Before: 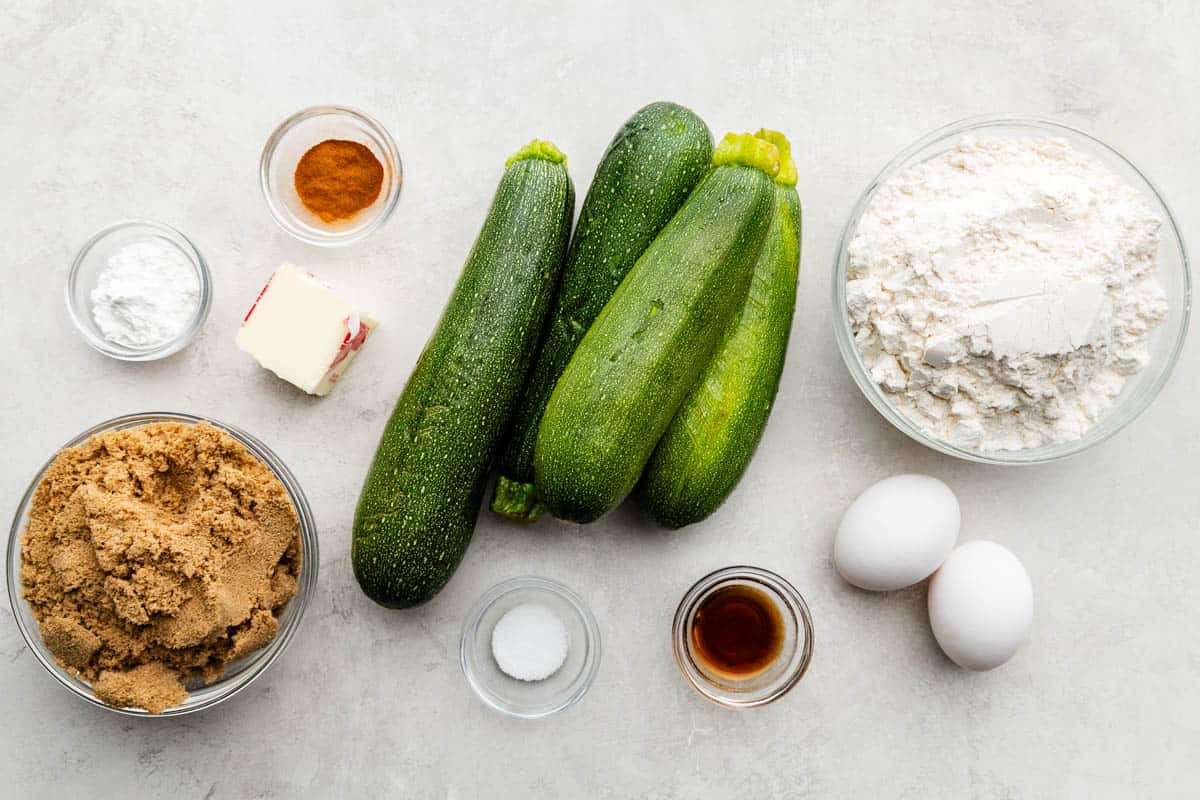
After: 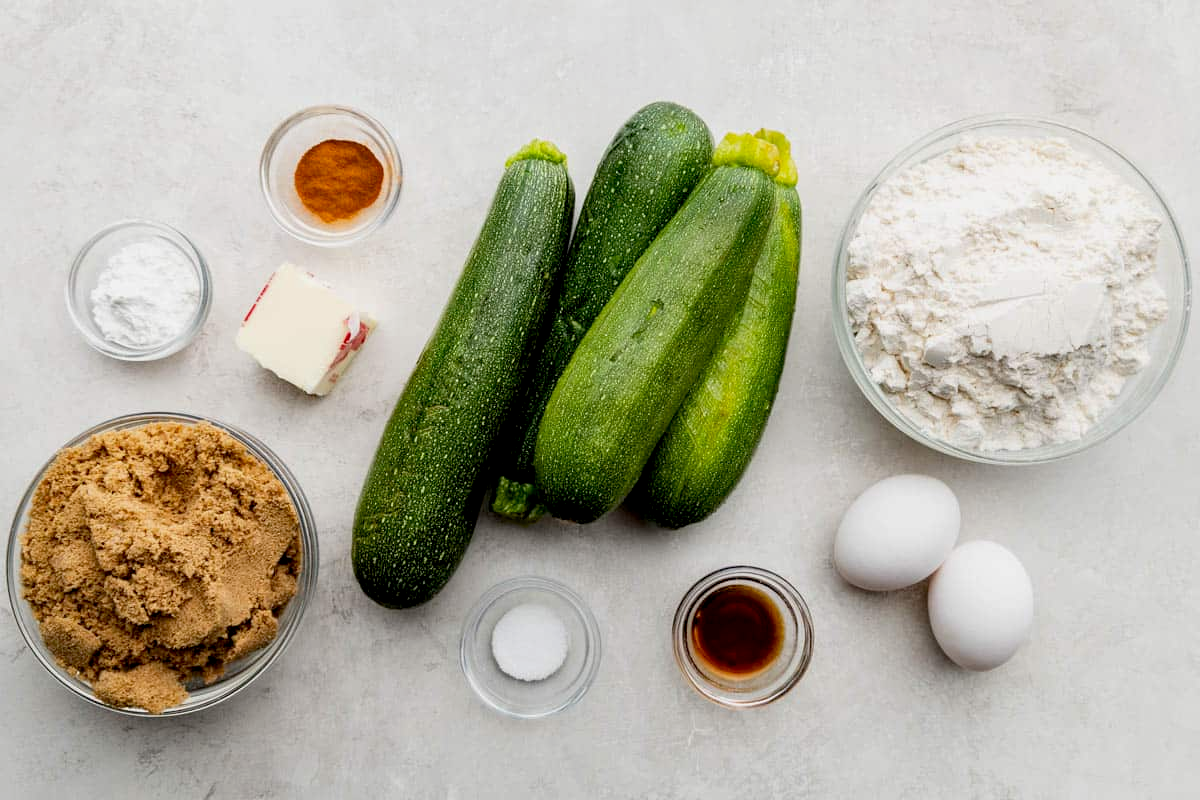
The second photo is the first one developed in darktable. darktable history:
exposure: black level correction 0.009, exposure -0.163 EV, compensate highlight preservation false
